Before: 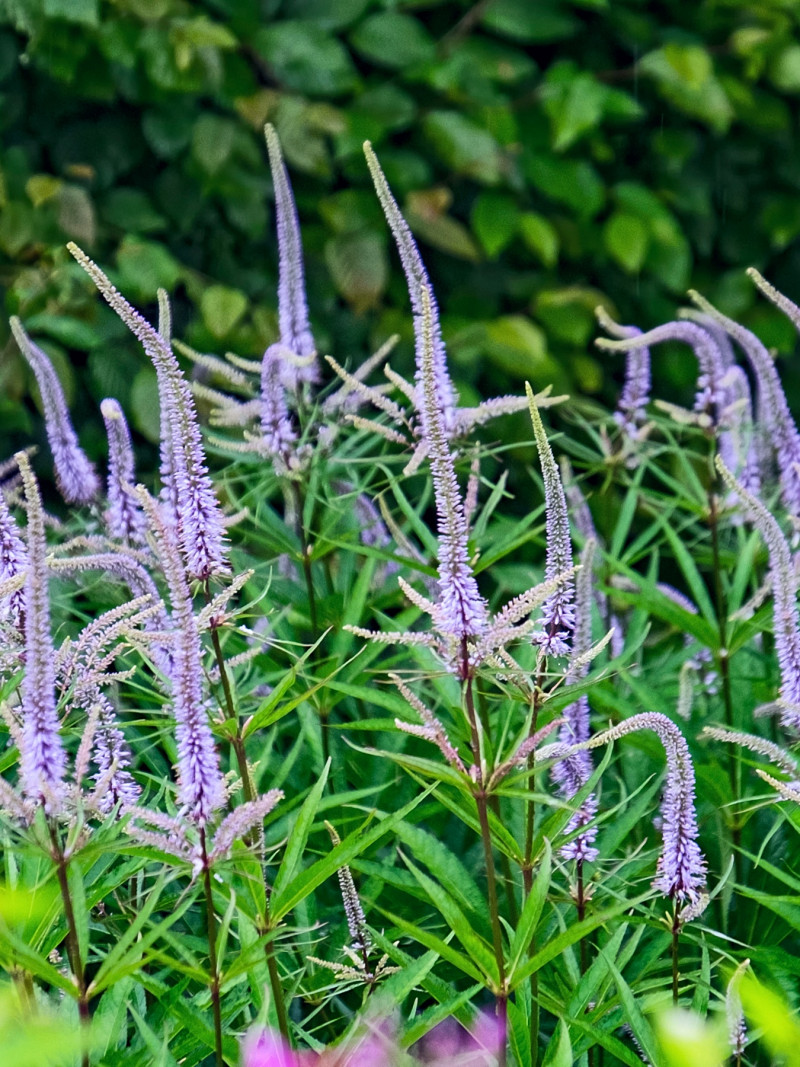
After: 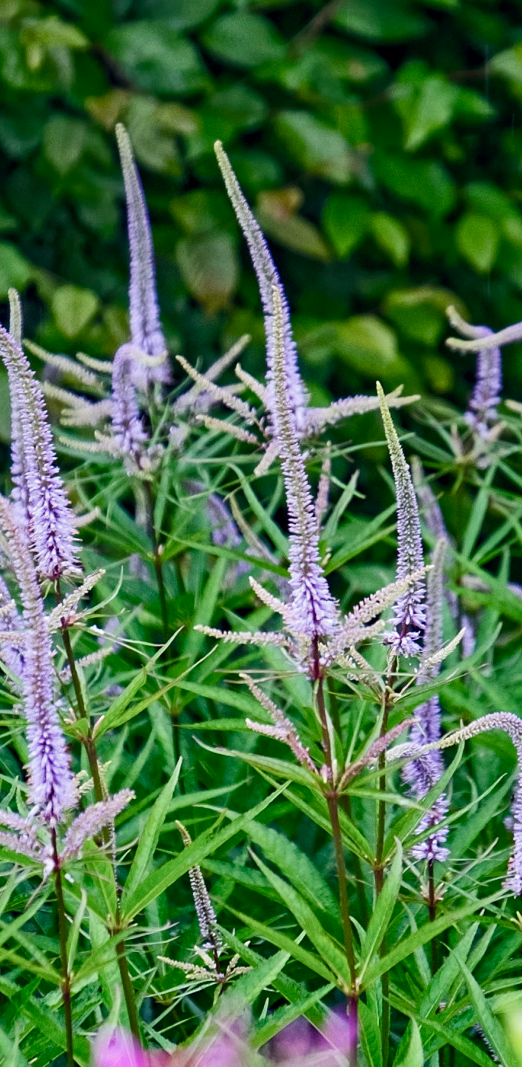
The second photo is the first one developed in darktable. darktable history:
color balance rgb: highlights gain › chroma 0.12%, highlights gain › hue 331.6°, perceptual saturation grading › global saturation 0.404%, perceptual saturation grading › highlights -25.446%, perceptual saturation grading › shadows 29.728%
crop and rotate: left 18.667%, right 16.05%
